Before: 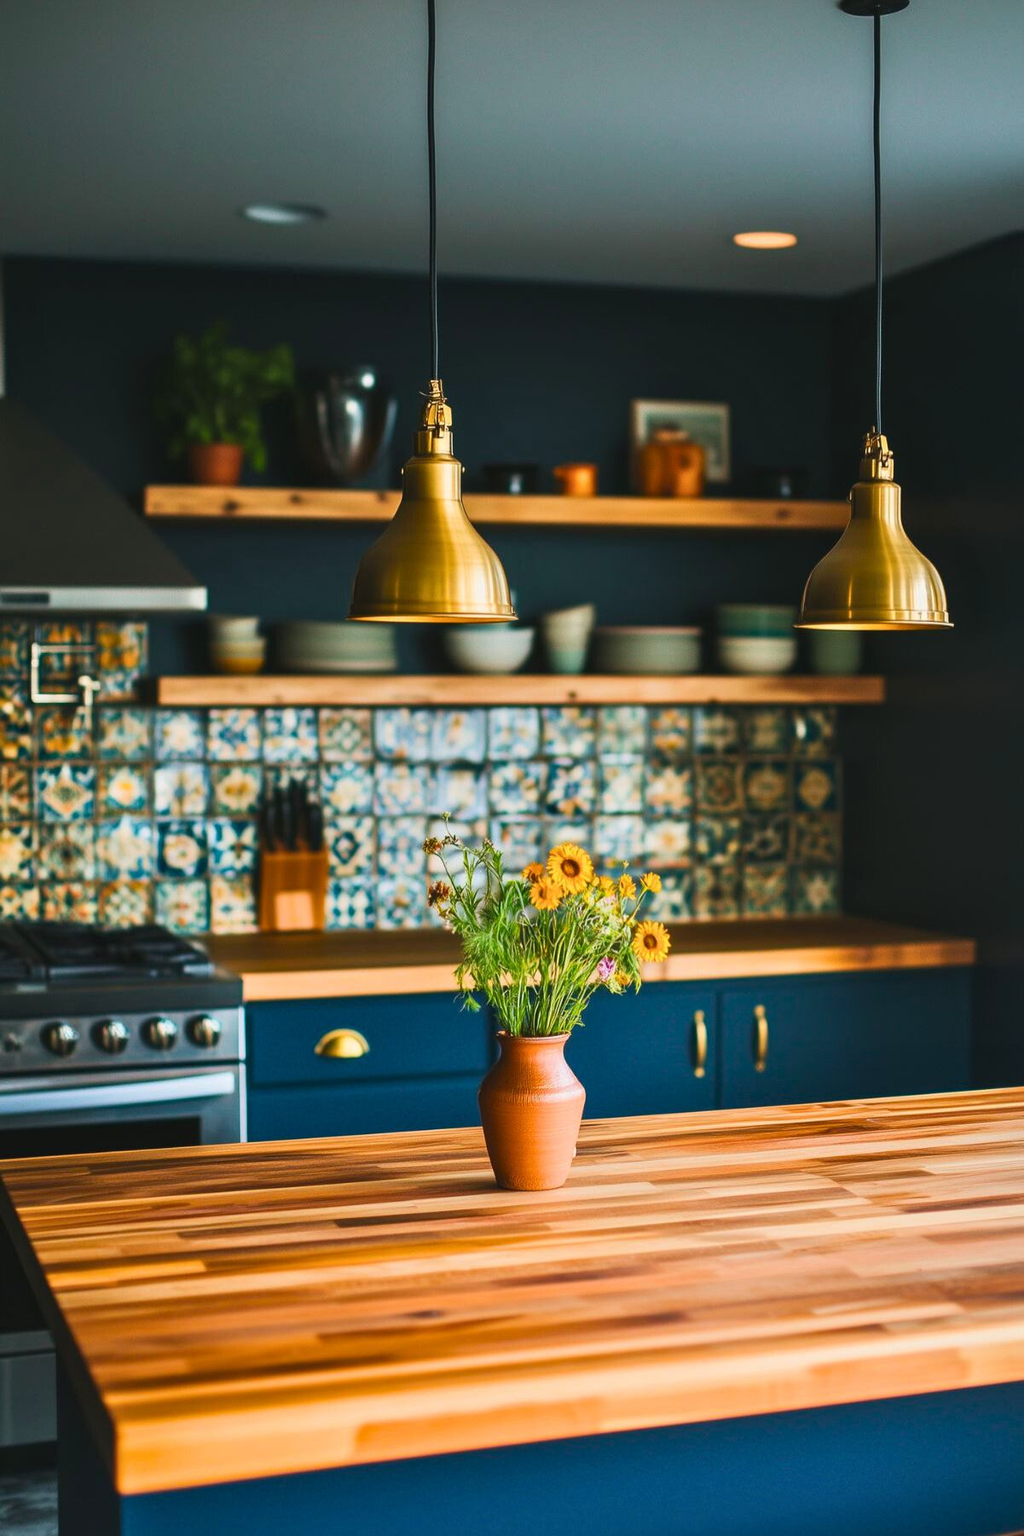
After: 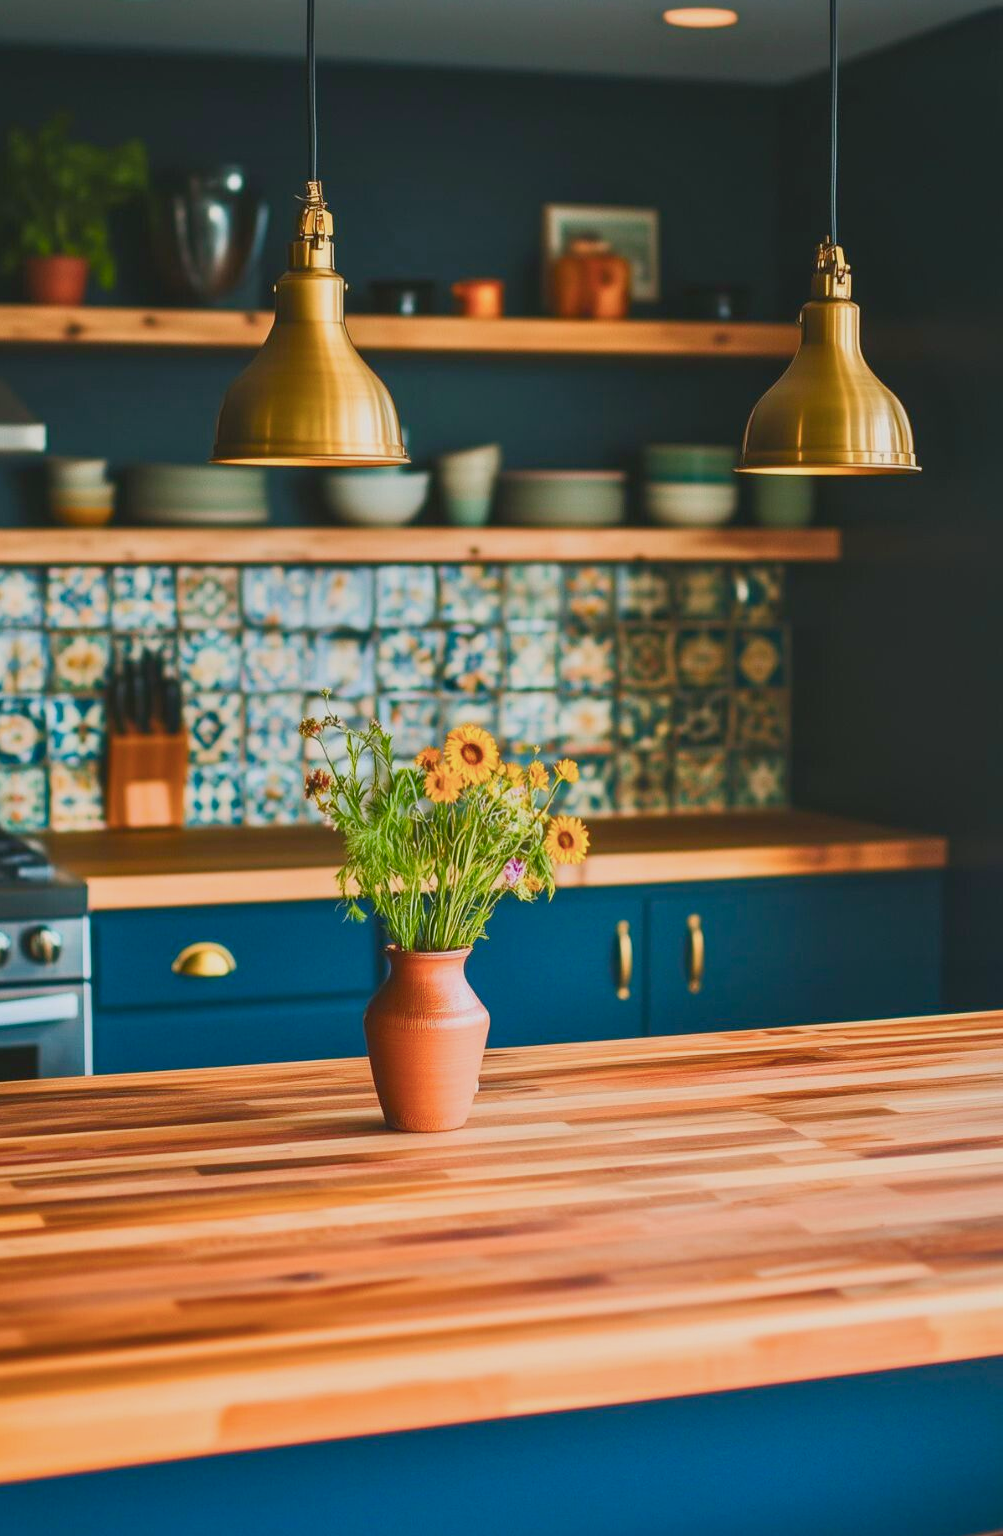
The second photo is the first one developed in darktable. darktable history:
color balance rgb: highlights gain › luminance 14.552%, perceptual saturation grading › global saturation -2.145%, perceptual saturation grading › highlights -6.944%, perceptual saturation grading › mid-tones 8.671%, perceptual saturation grading › shadows 4.922%, hue shift -4.45°, contrast -21.114%
crop: left 16.478%, top 14.665%
